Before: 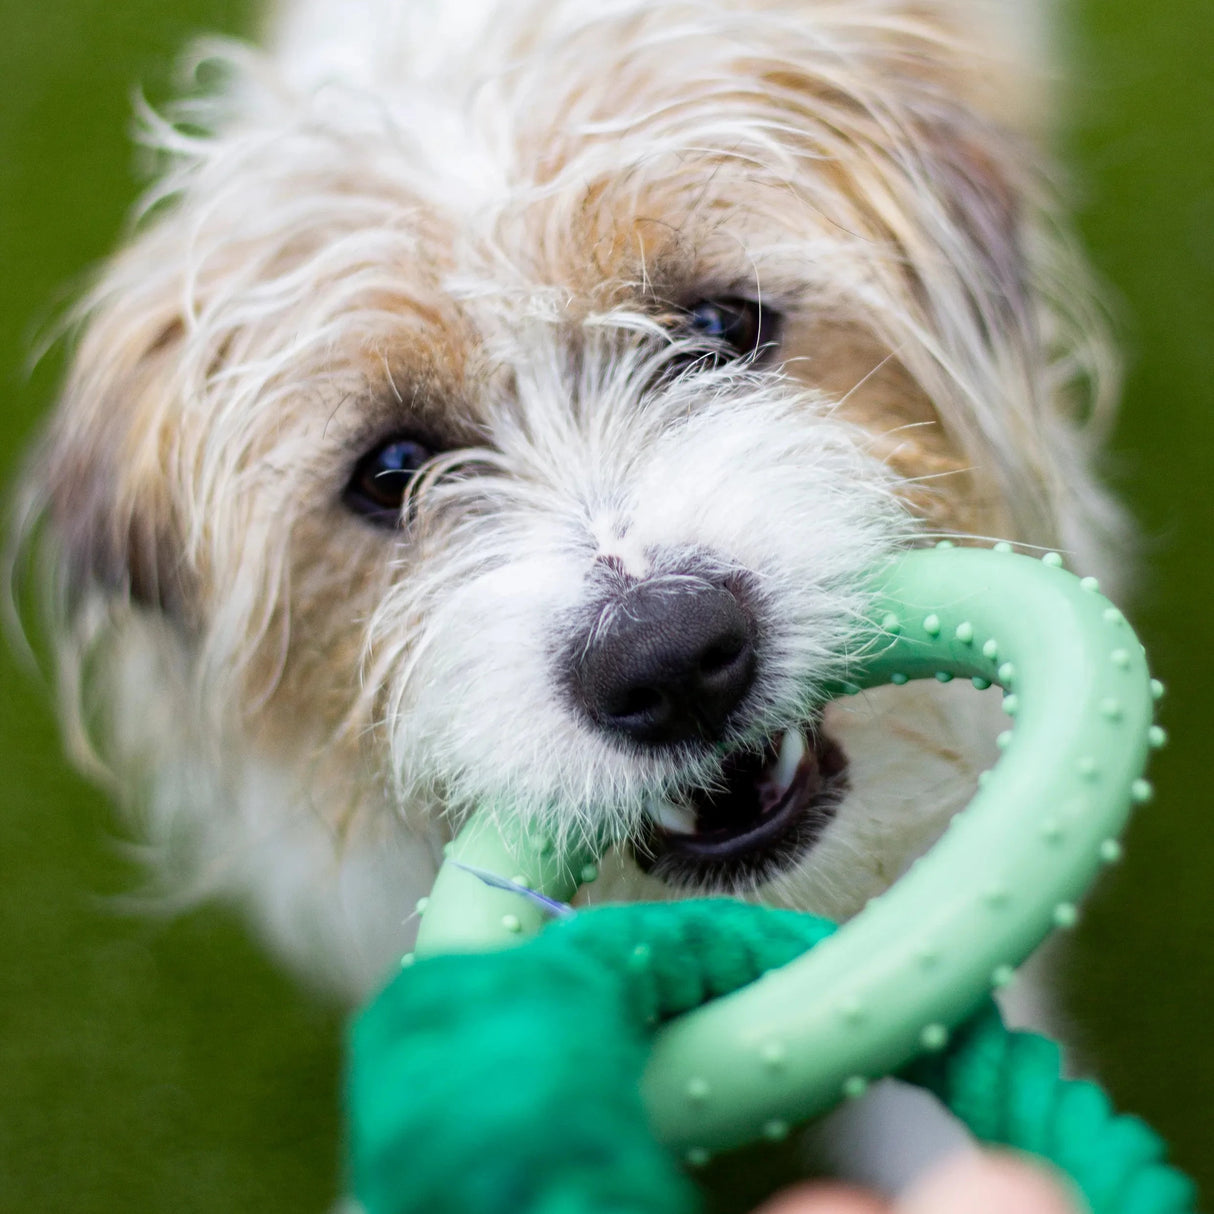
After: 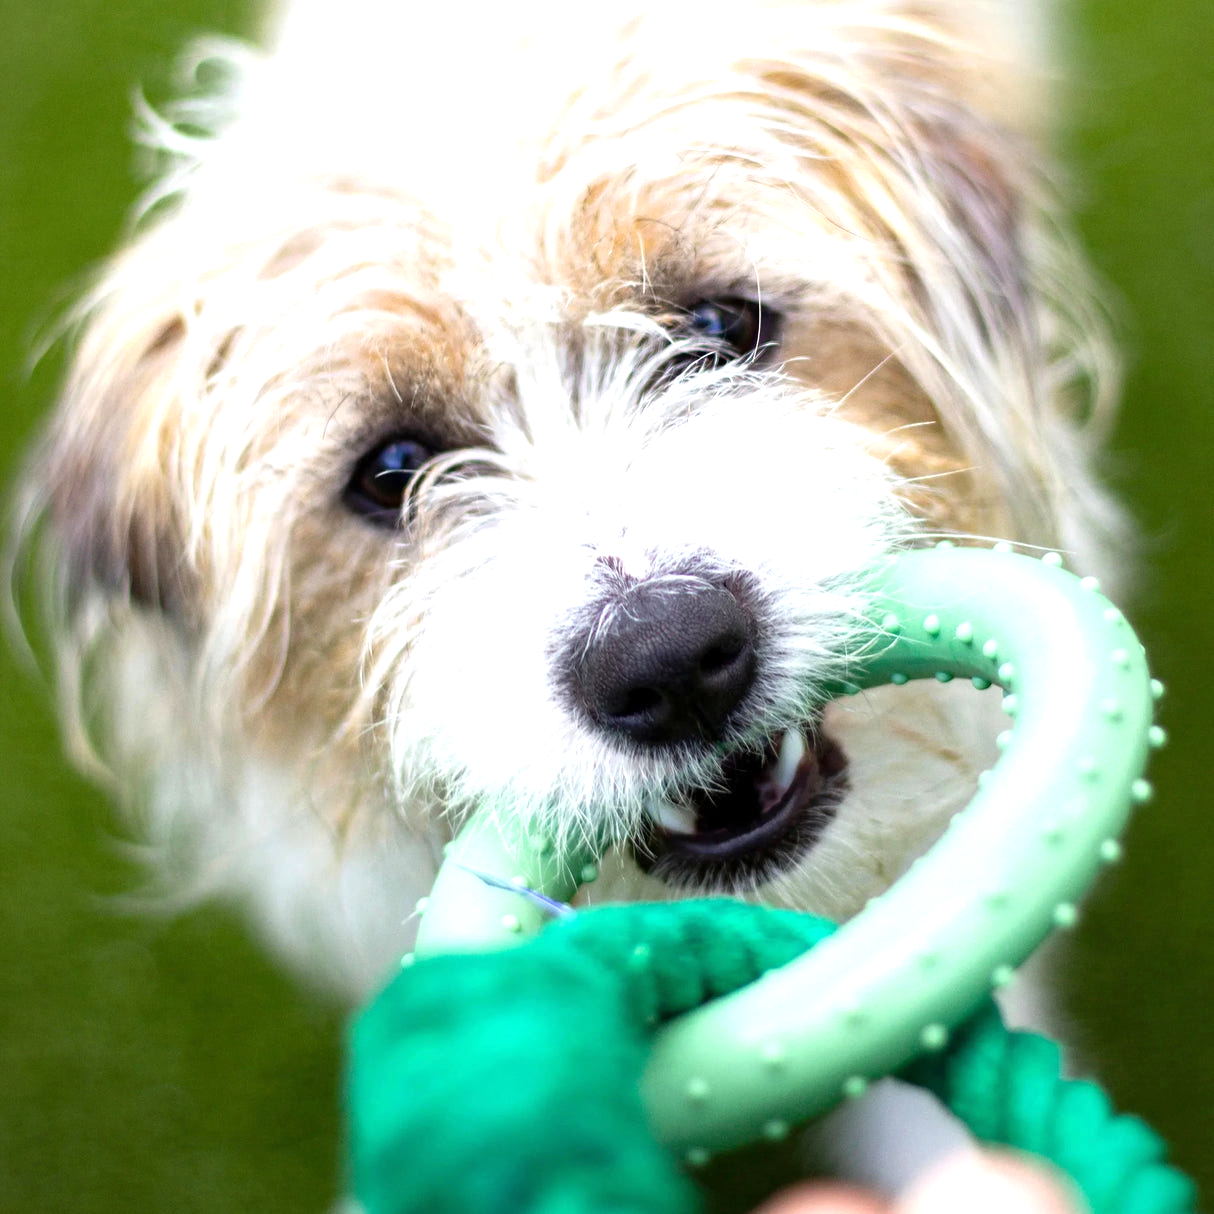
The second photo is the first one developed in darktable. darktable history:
tone equalizer: -8 EV -0.768 EV, -7 EV -0.73 EV, -6 EV -0.627 EV, -5 EV -0.373 EV, -3 EV 0.368 EV, -2 EV 0.6 EV, -1 EV 0.692 EV, +0 EV 0.77 EV, smoothing diameter 24.84%, edges refinement/feathering 10.1, preserve details guided filter
